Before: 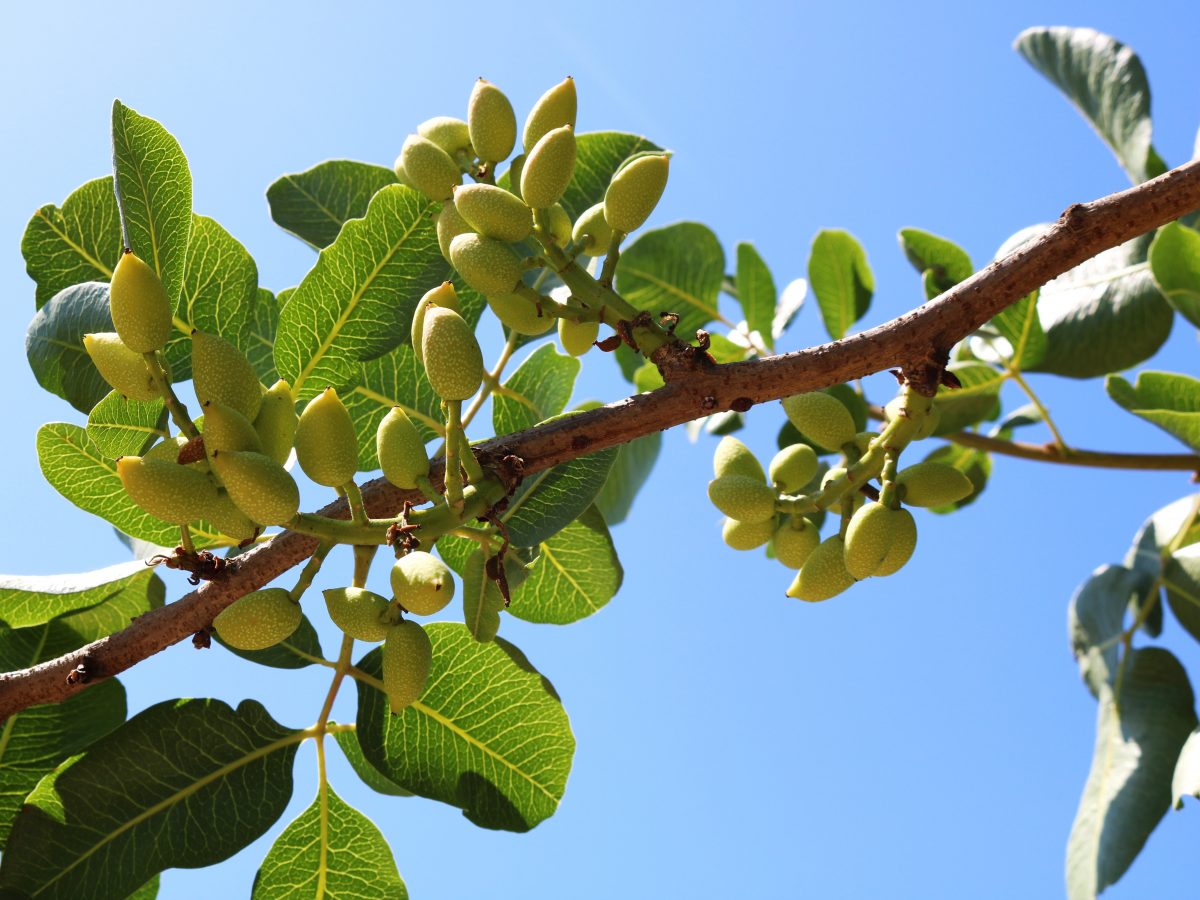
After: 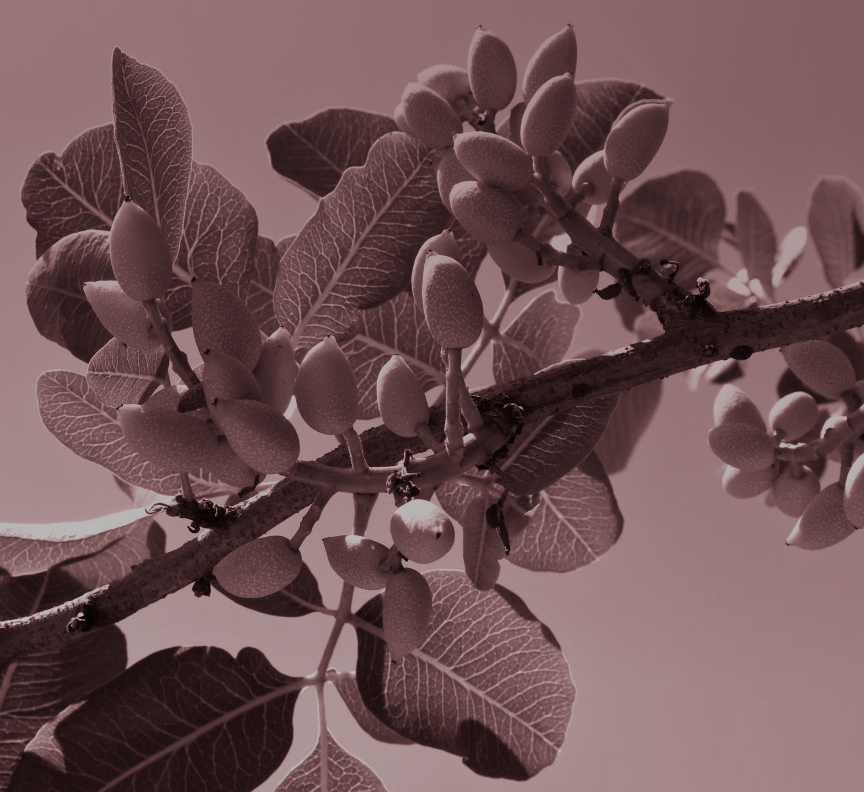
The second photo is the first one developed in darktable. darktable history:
exposure: black level correction 0, exposure -0.766 EV, compensate highlight preservation false
crop: top 5.803%, right 27.864%, bottom 5.804%
split-toning: shadows › saturation 0.3, highlights › hue 180°, highlights › saturation 0.3, compress 0%
monochrome: a -35.87, b 49.73, size 1.7
graduated density: hue 238.83°, saturation 50%
